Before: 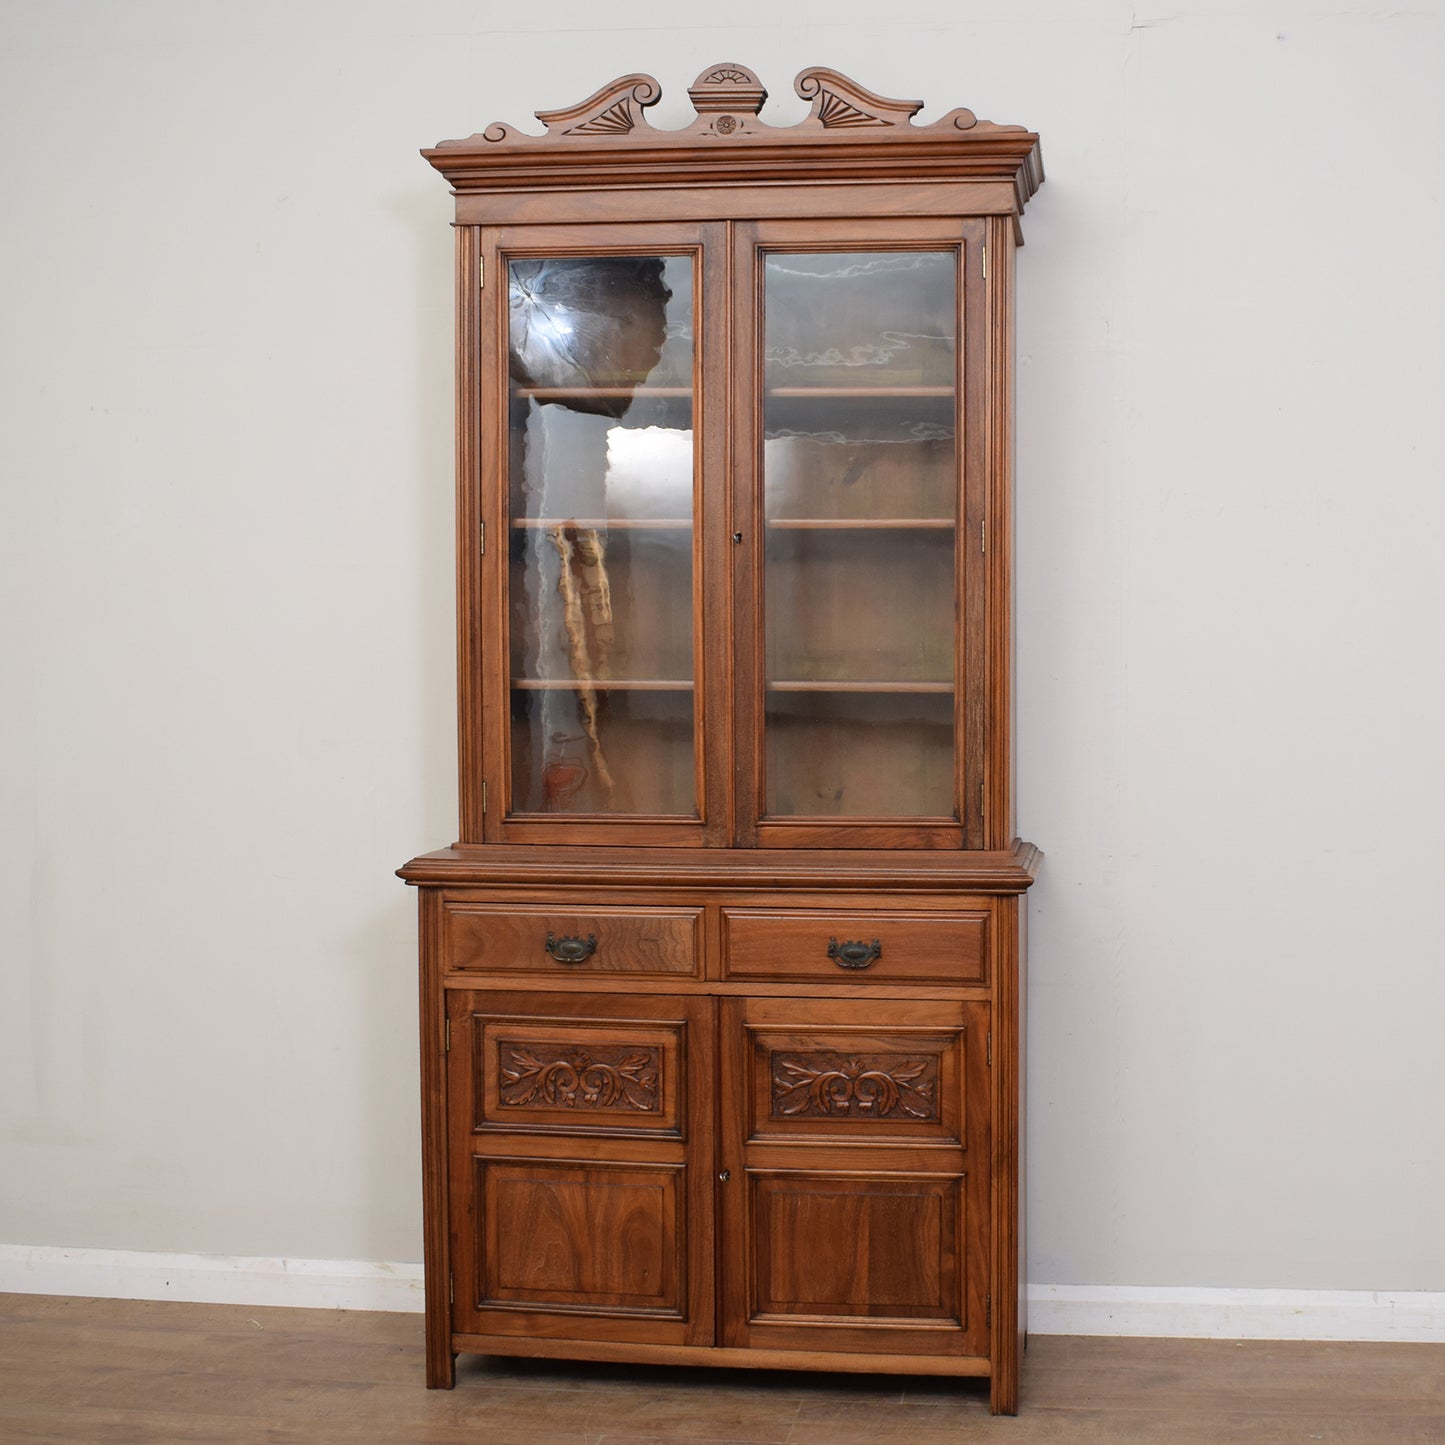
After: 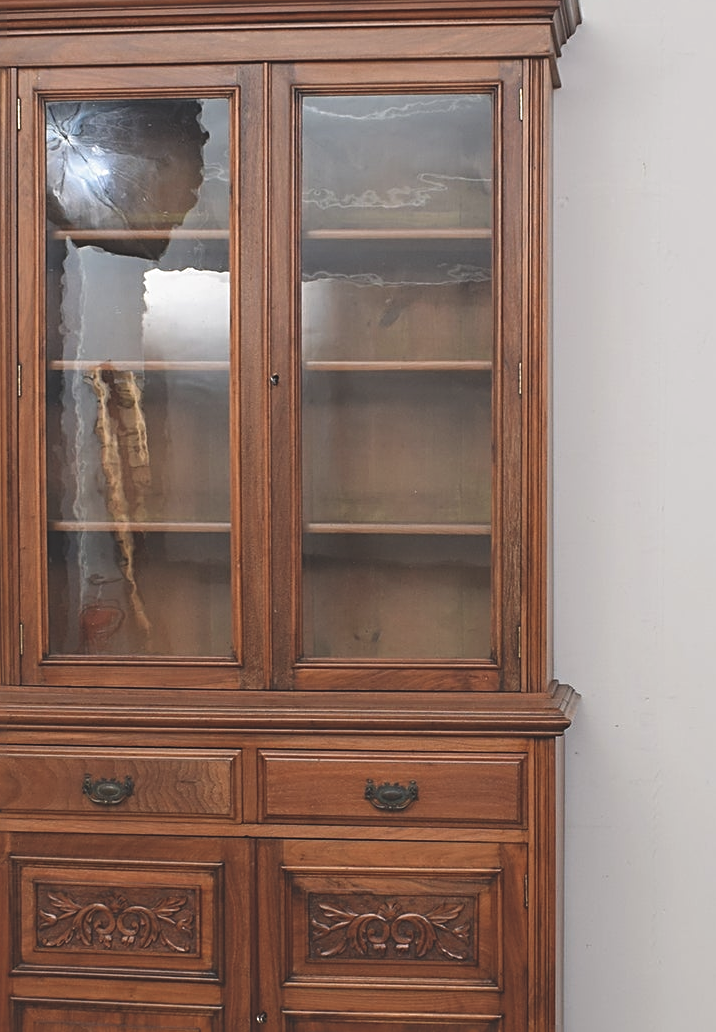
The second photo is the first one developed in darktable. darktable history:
exposure: black level correction -0.025, exposure -0.117 EV, compensate highlight preservation false
crop: left 32.075%, top 10.976%, right 18.355%, bottom 17.596%
tone equalizer: on, module defaults
sharpen: radius 2.767
